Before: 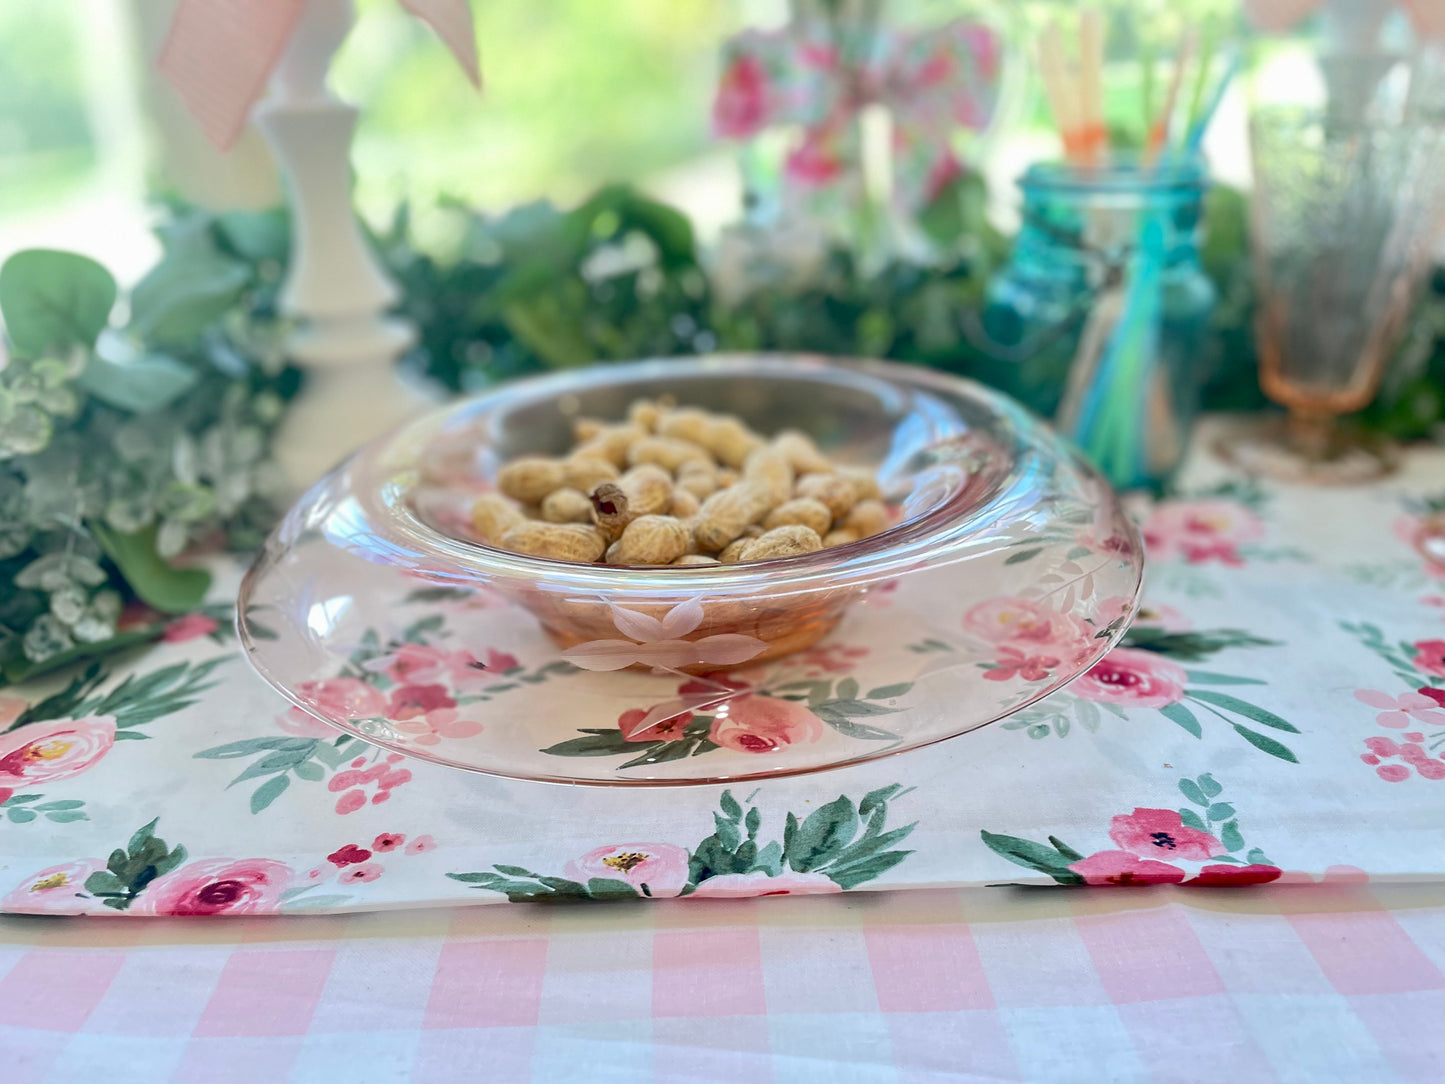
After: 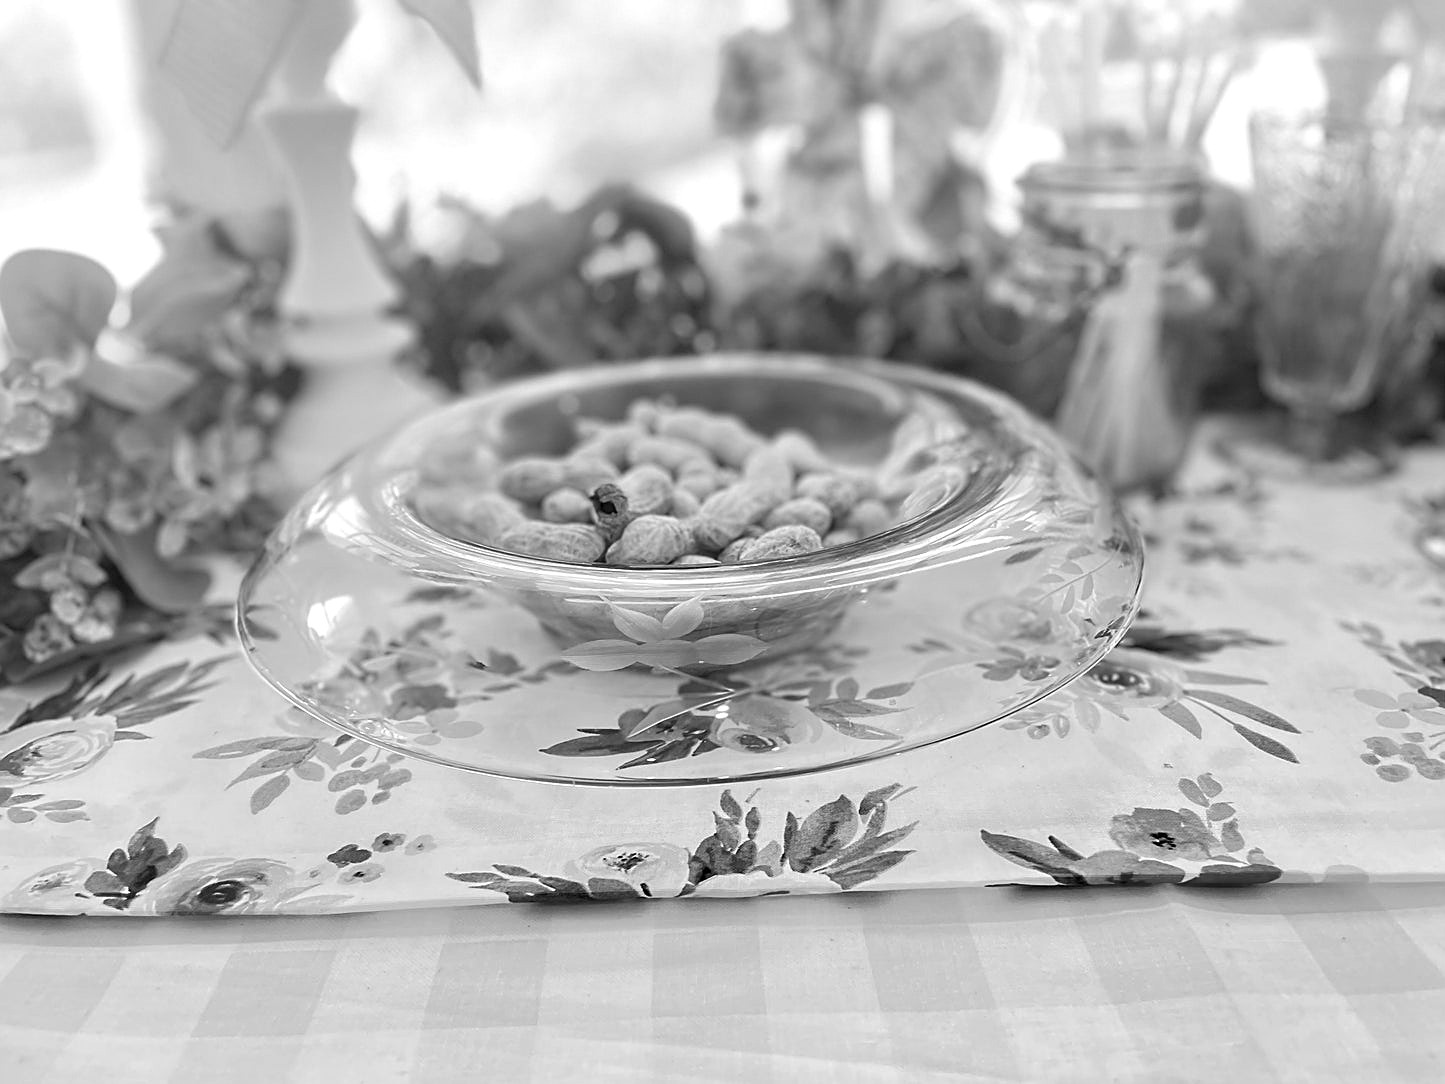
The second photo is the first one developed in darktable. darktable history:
monochrome: on, module defaults
exposure: exposure 0.2 EV, compensate highlight preservation false
sharpen: on, module defaults
